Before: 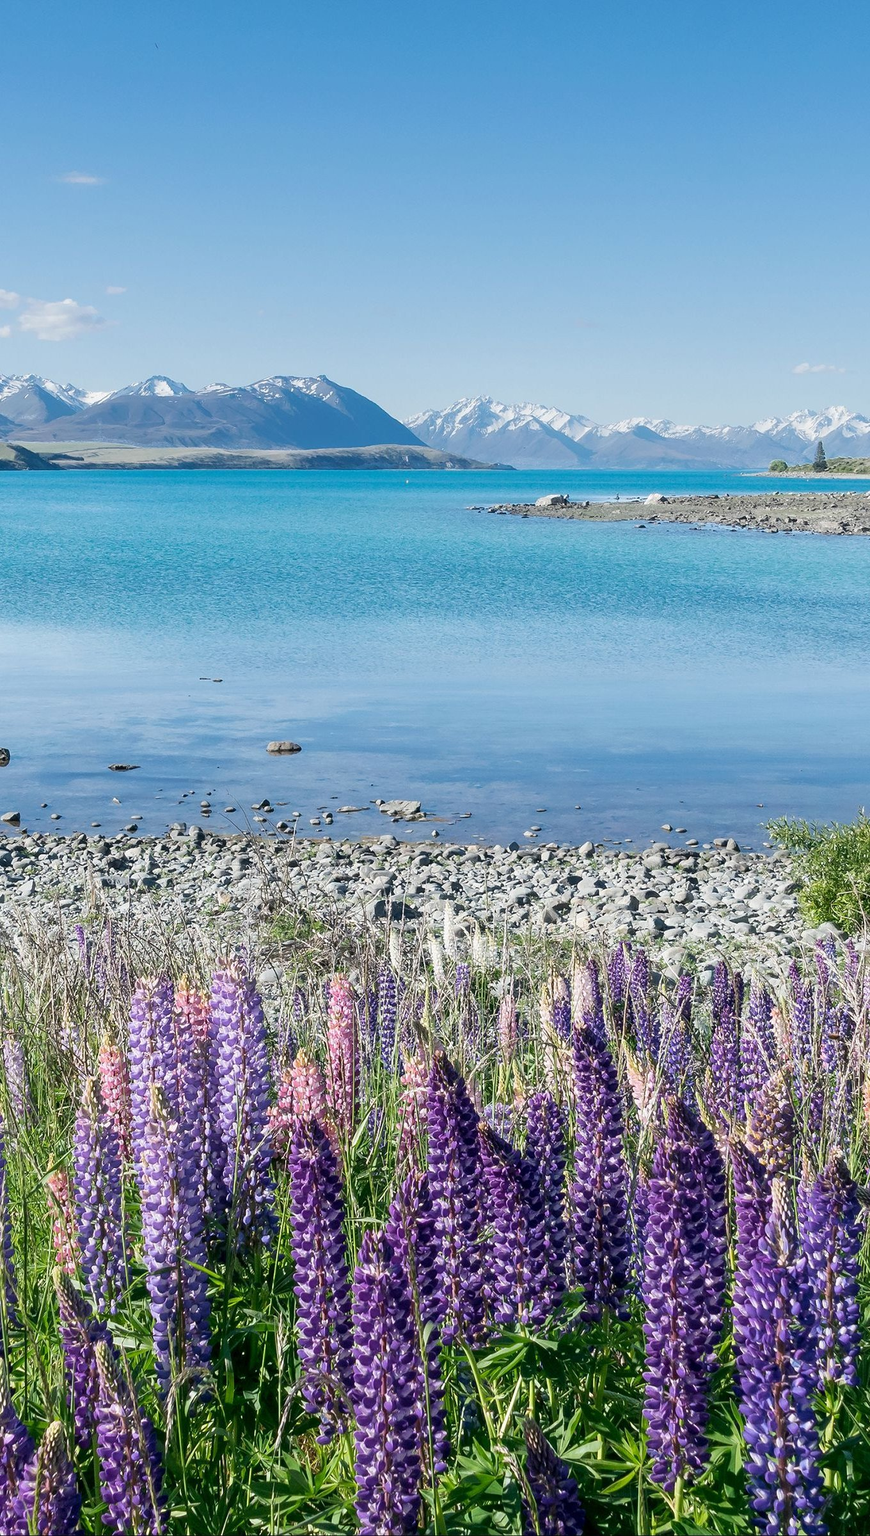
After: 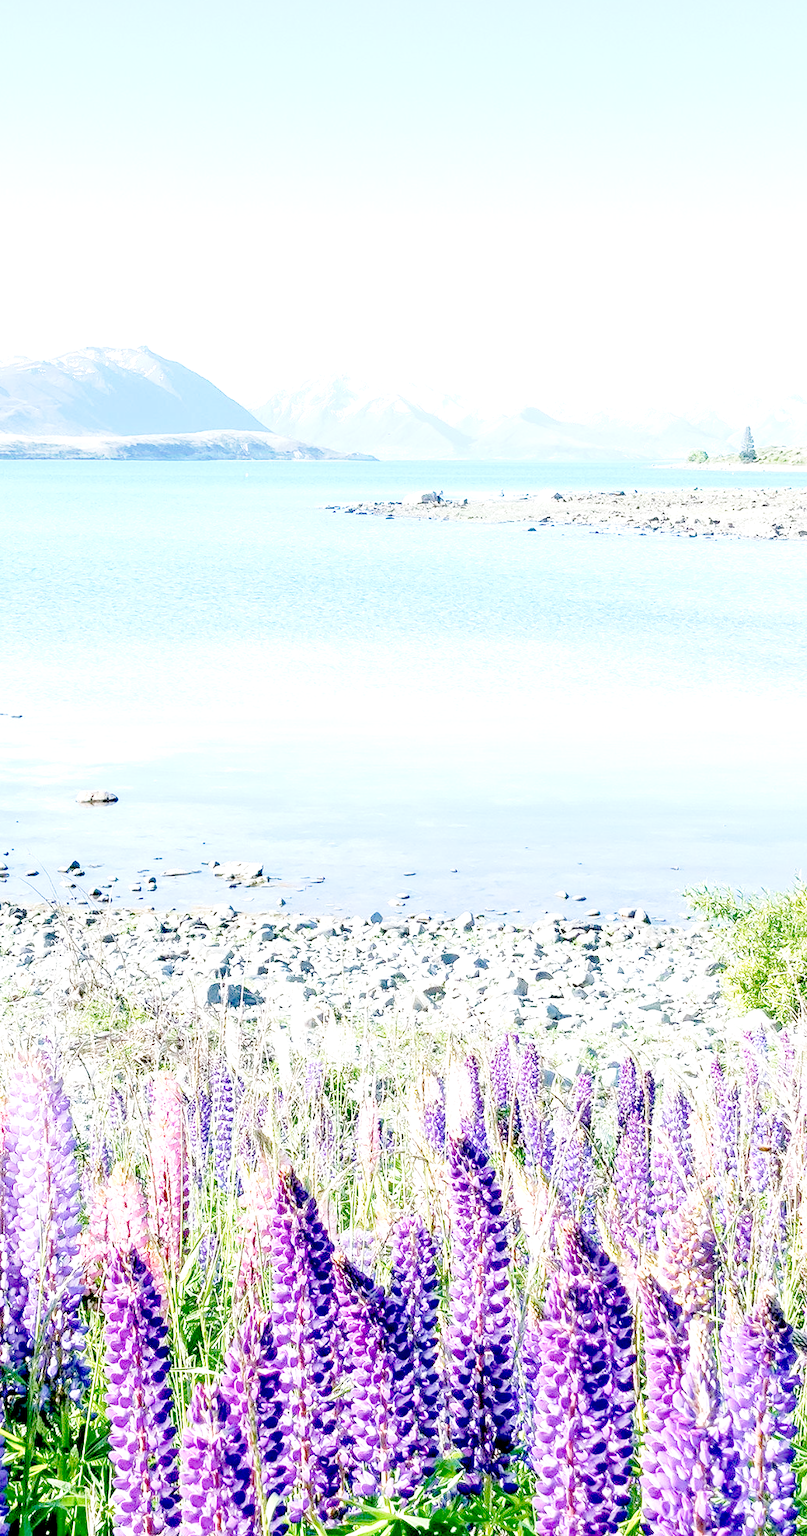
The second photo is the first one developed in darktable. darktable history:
velvia: on, module defaults
crop: left 23.481%, top 5.886%, bottom 11.684%
exposure: black level correction 0.009, exposure 1.42 EV, compensate highlight preservation false
tone curve: curves: ch0 [(0, 0) (0.169, 0.367) (0.635, 0.859) (1, 1)], preserve colors none
